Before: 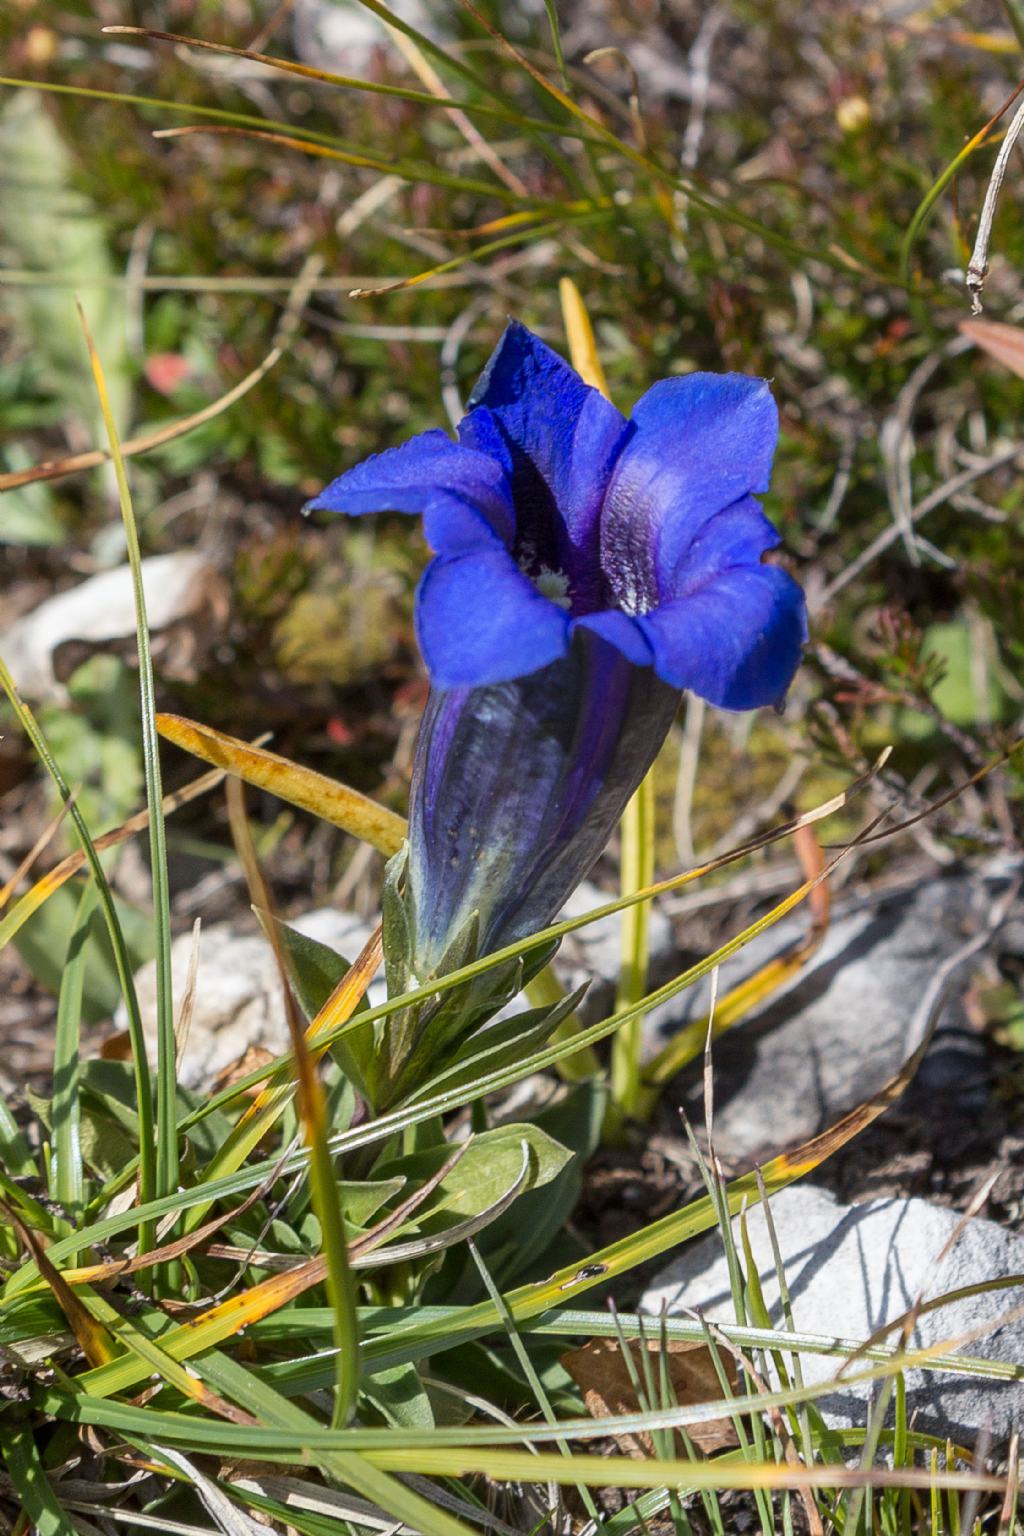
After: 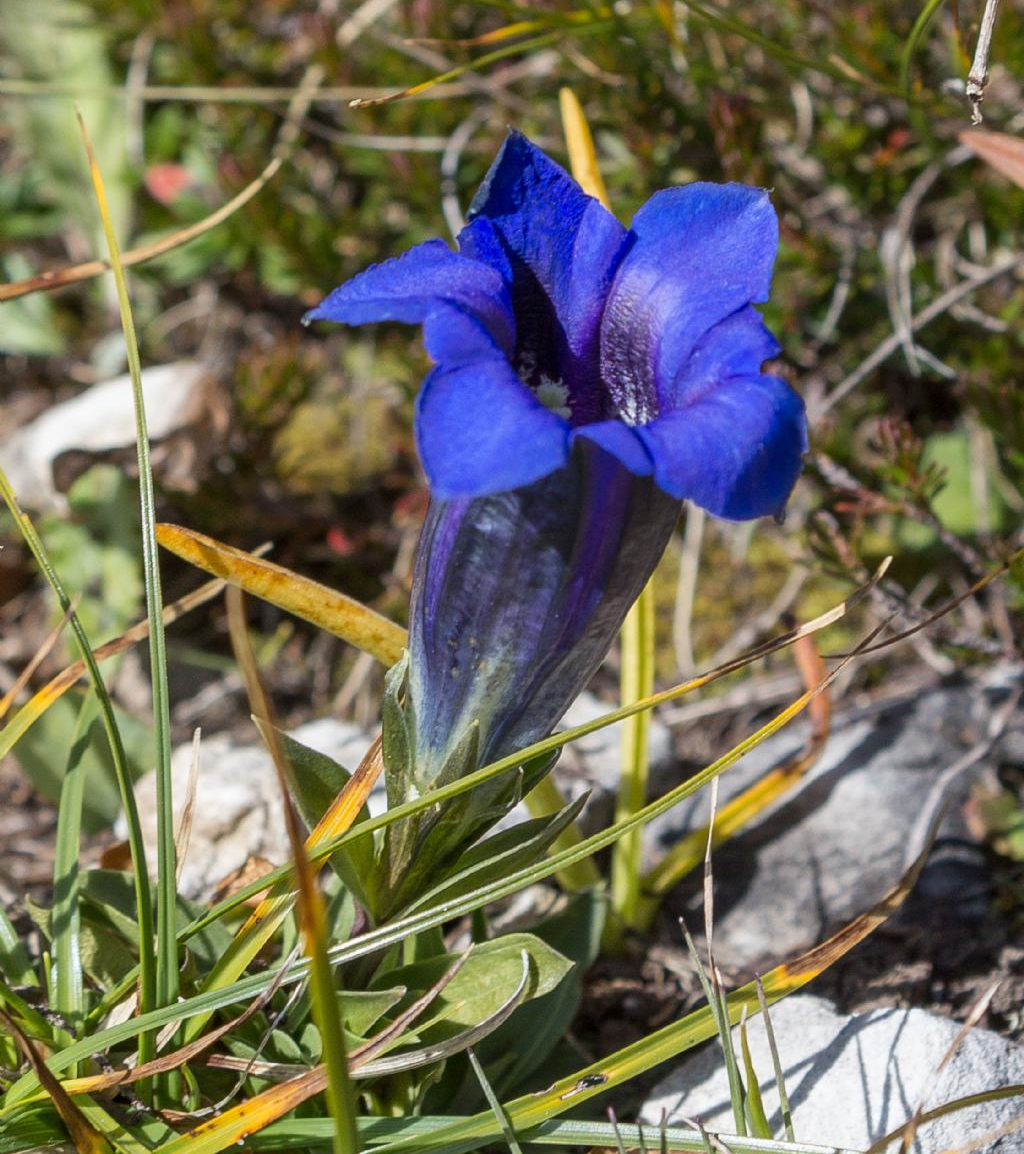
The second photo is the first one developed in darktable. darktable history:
color correction: highlights a* -0.091, highlights b* 0.112
crop and rotate: top 12.433%, bottom 12.416%
